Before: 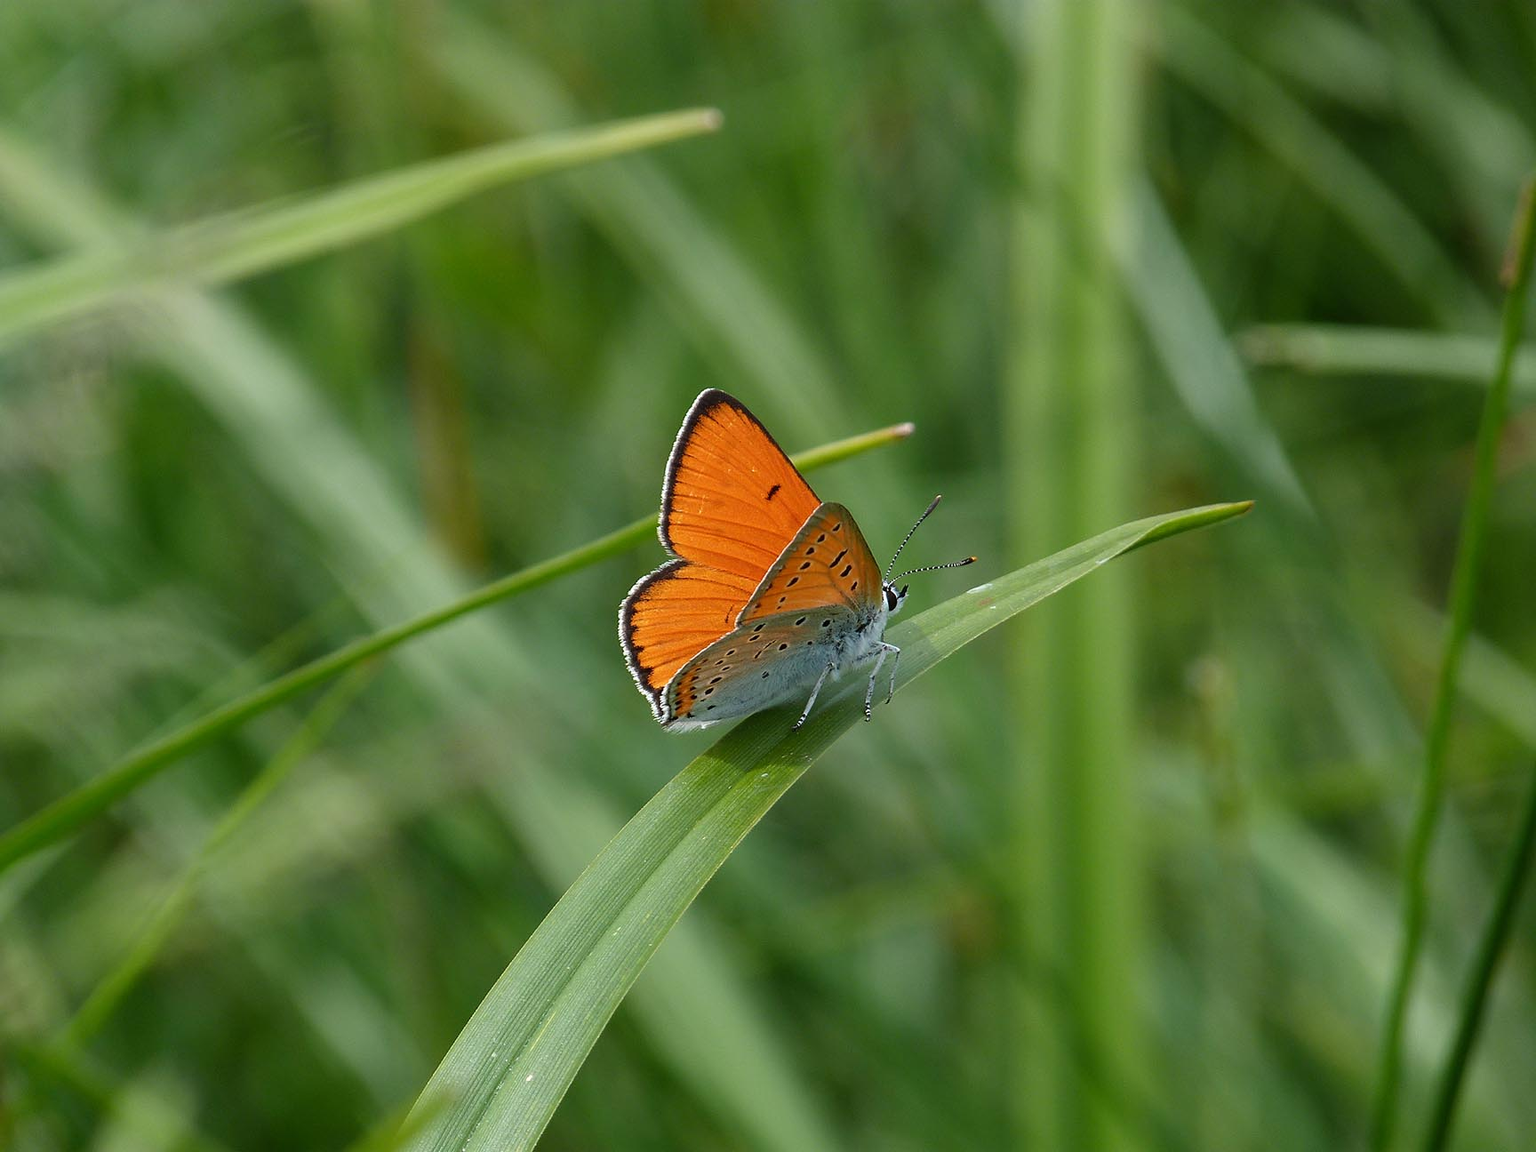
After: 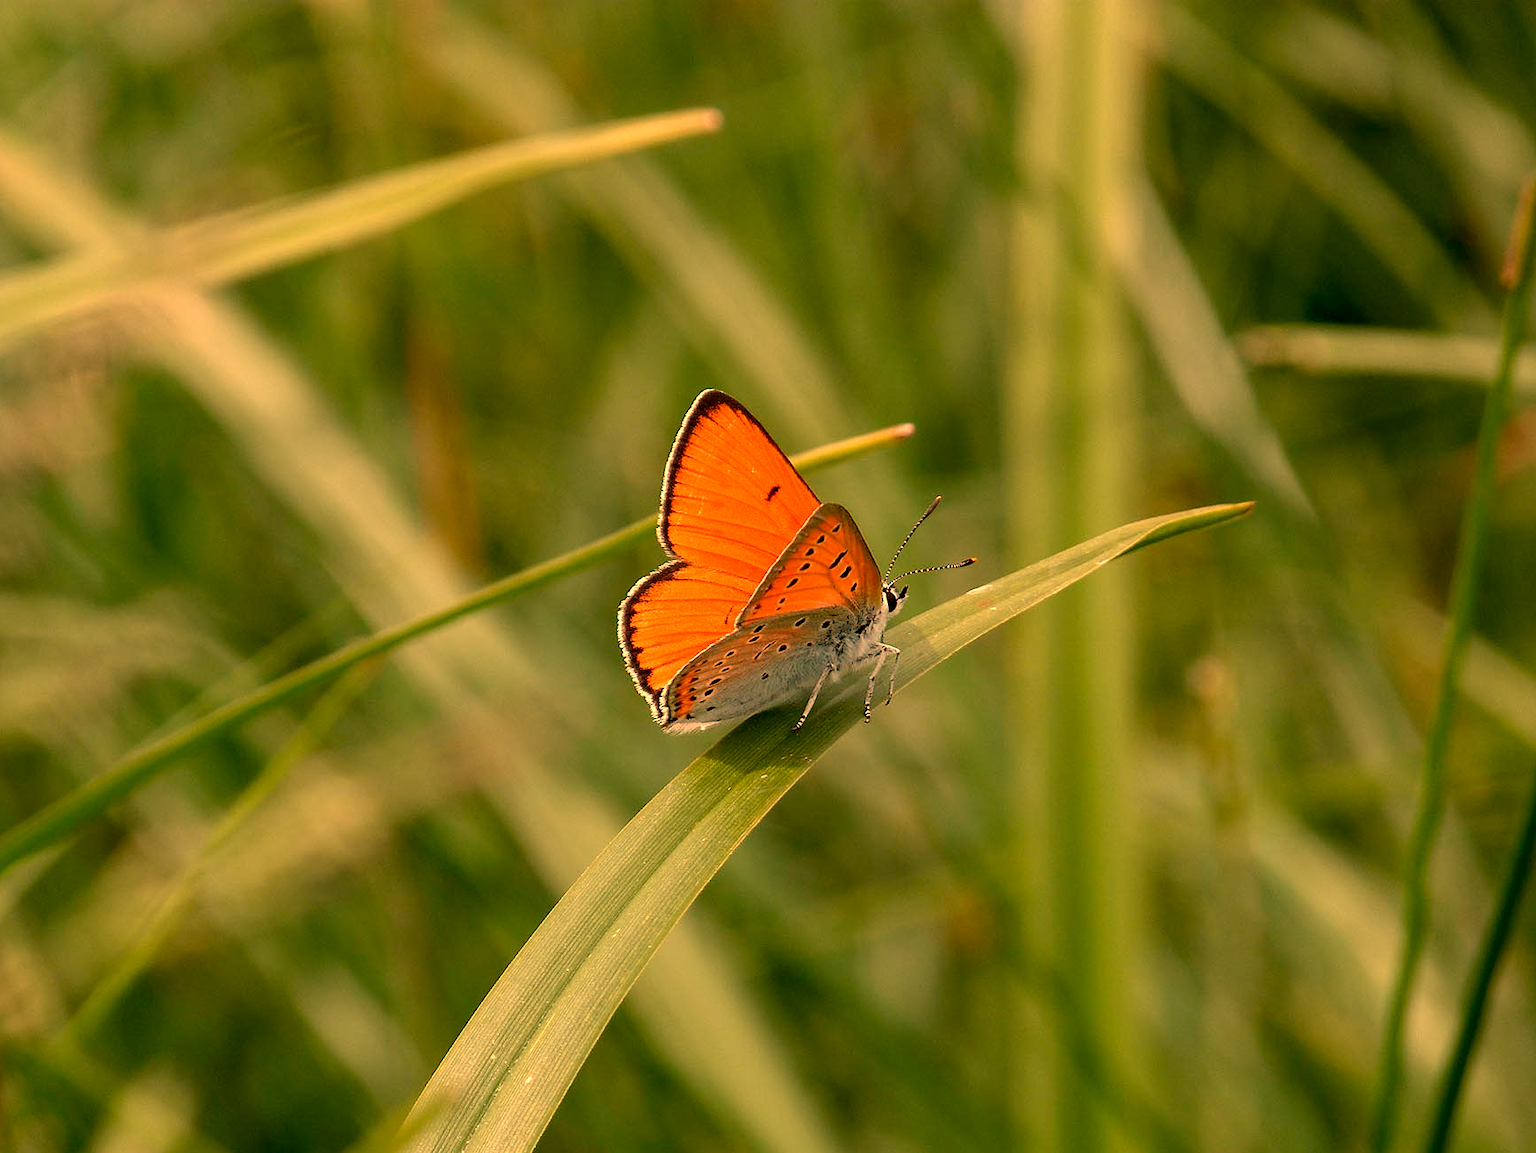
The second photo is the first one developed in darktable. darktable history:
exposure: black level correction 0.01, exposure 0.011 EV, compensate highlight preservation false
local contrast: highlights 100%, shadows 100%, detail 120%, midtone range 0.2
white balance: red 1.467, blue 0.684
crop and rotate: left 0.126%
